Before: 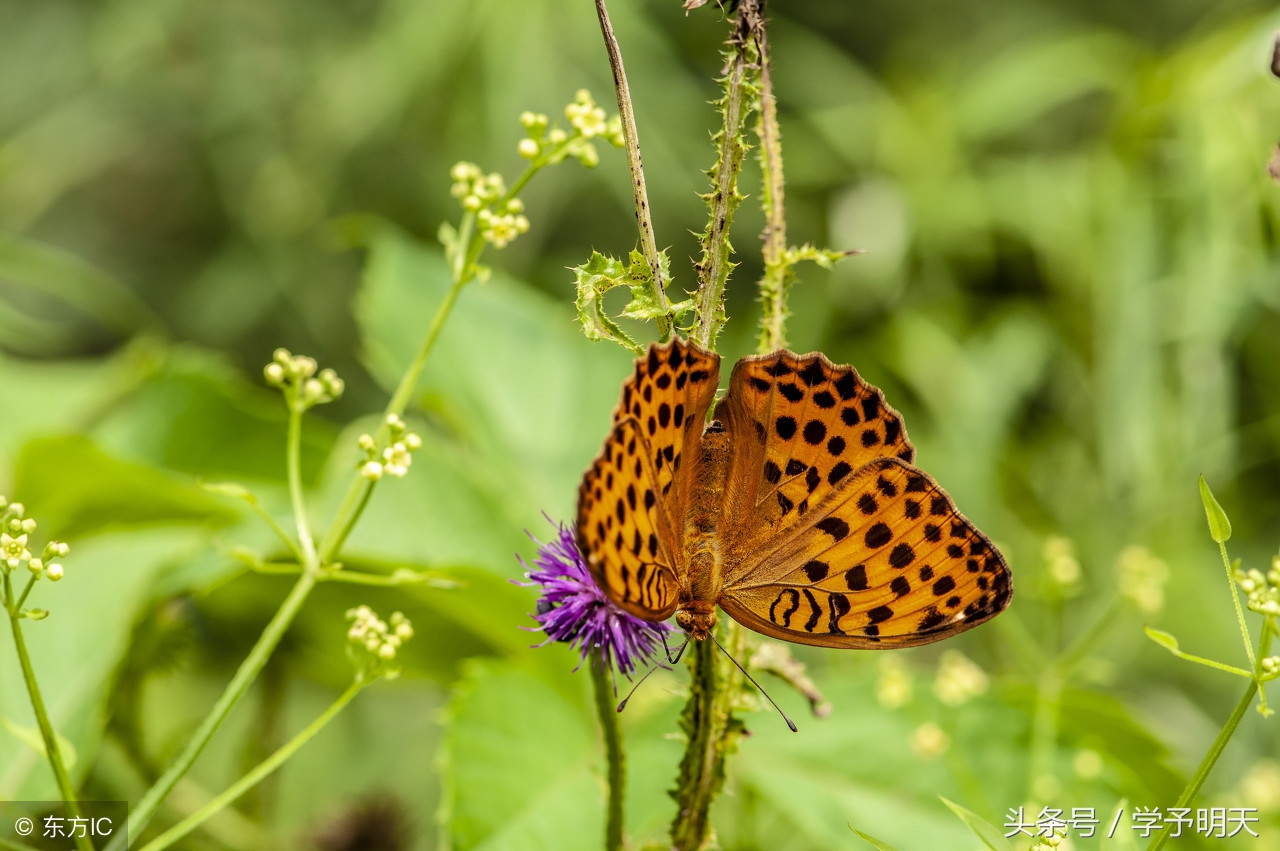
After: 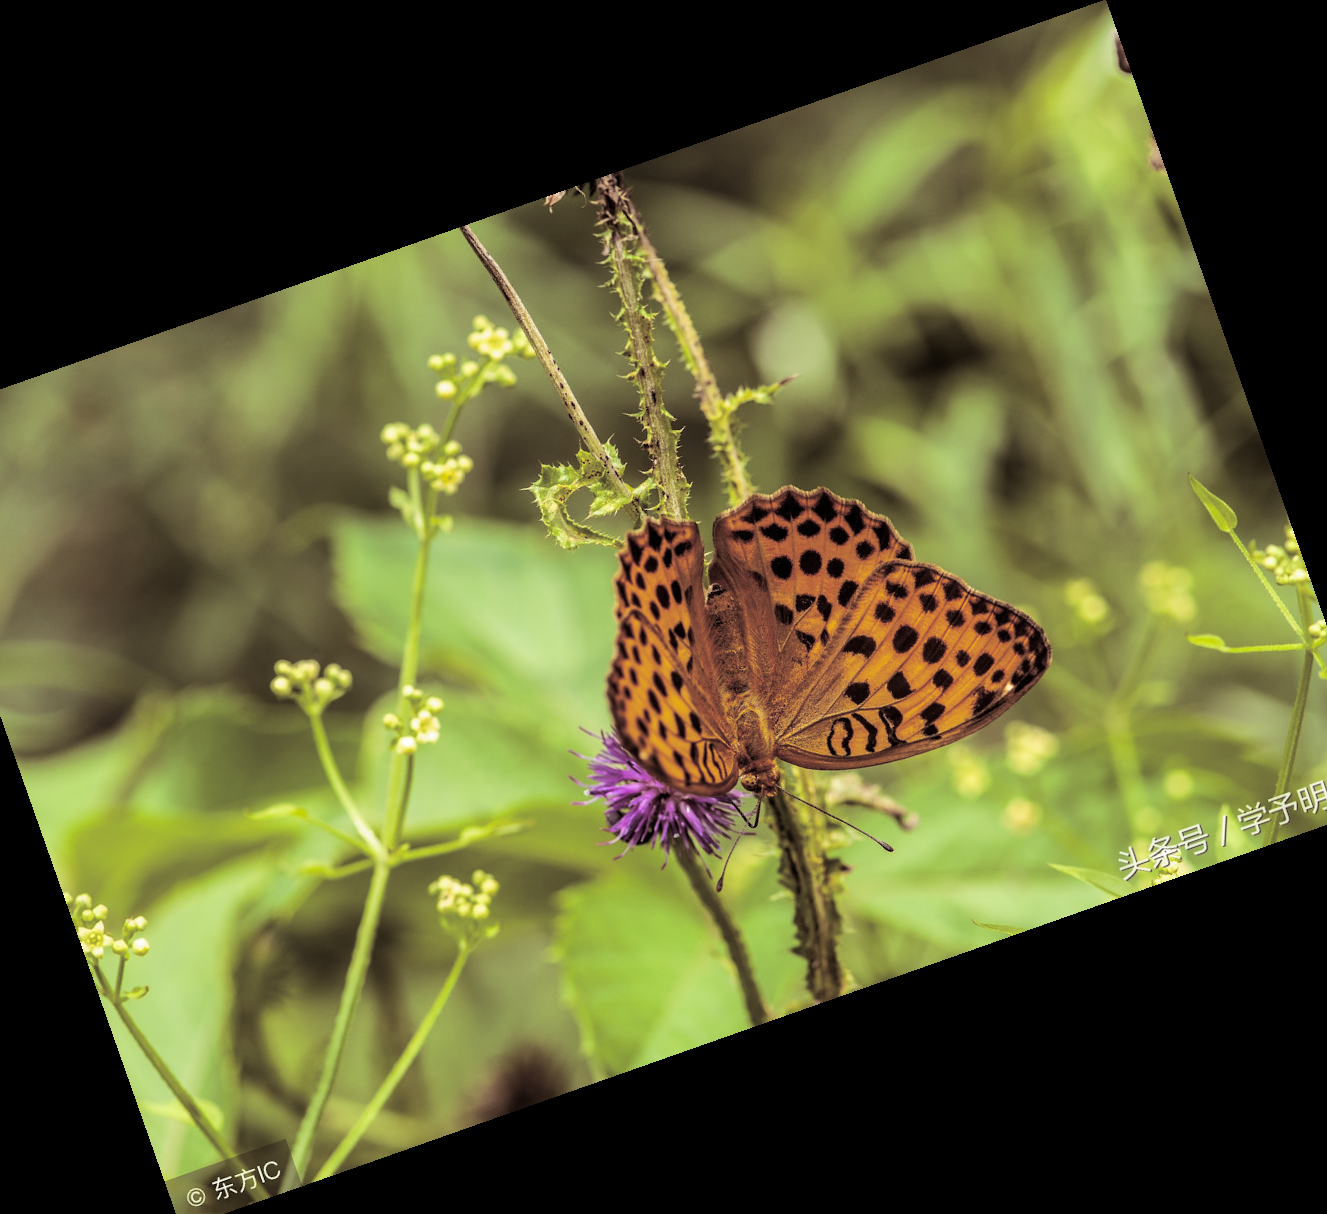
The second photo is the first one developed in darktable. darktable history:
crop and rotate: angle 19.43°, left 6.812%, right 4.125%, bottom 1.087%
split-toning: shadows › saturation 0.24, highlights › hue 54°, highlights › saturation 0.24
